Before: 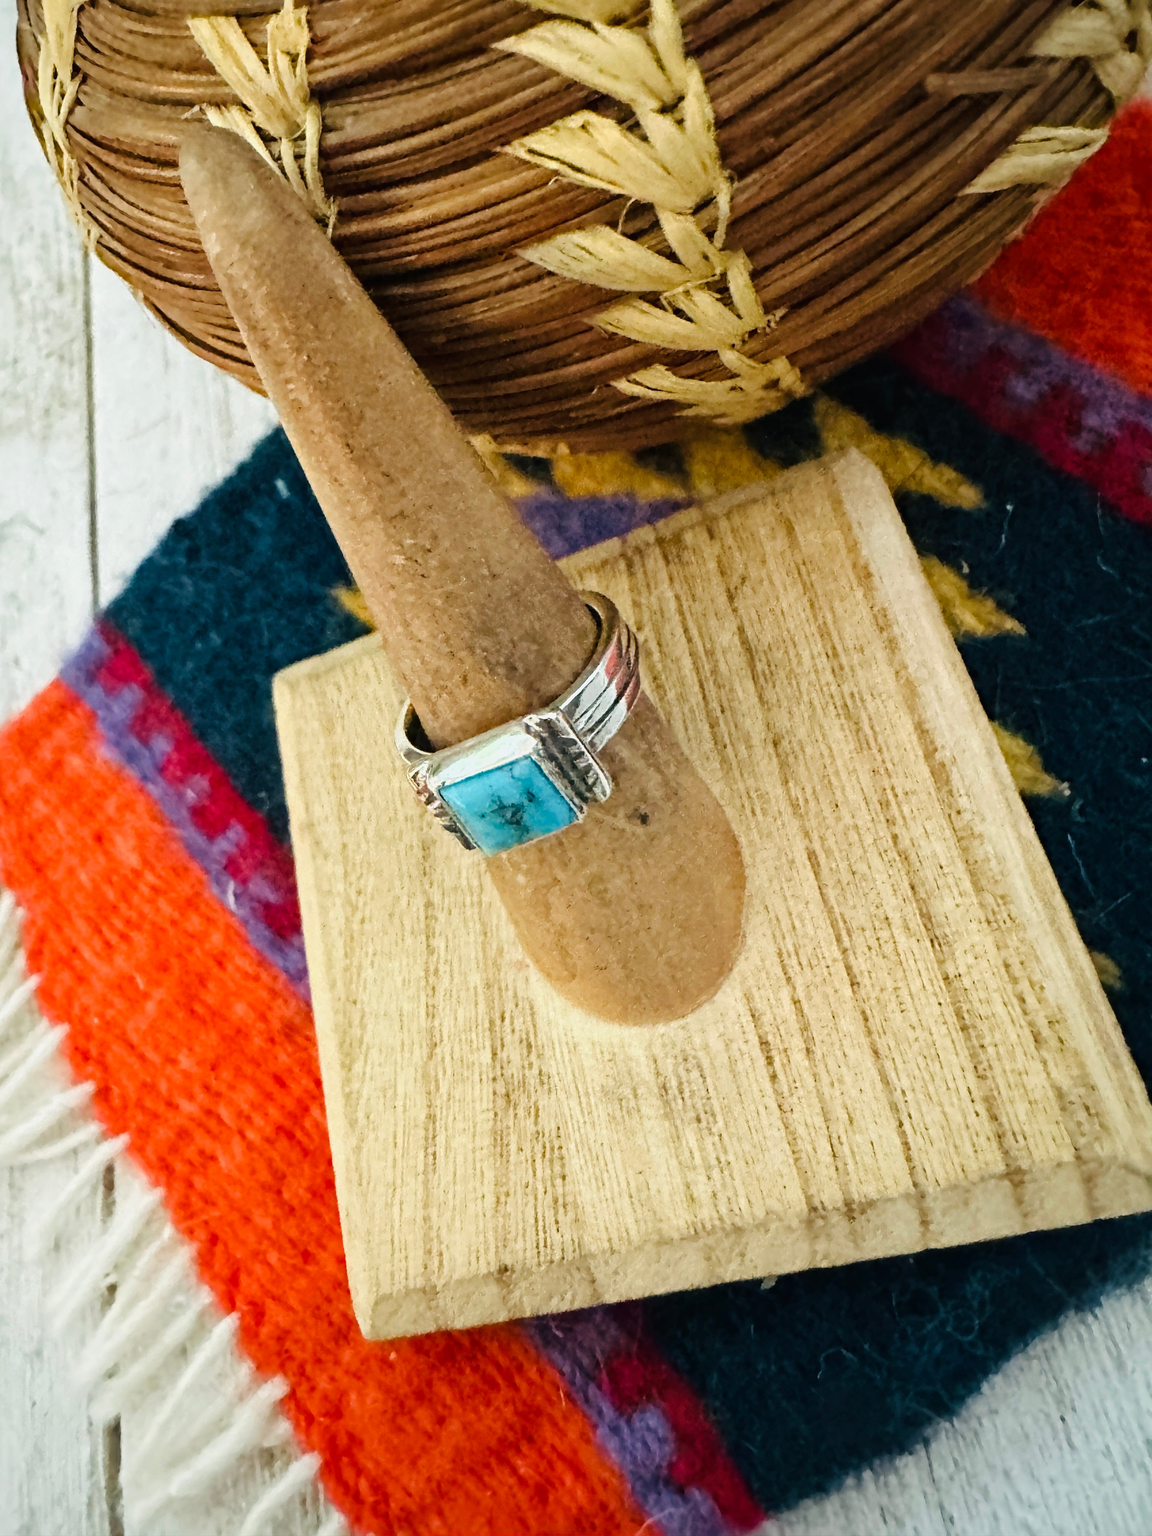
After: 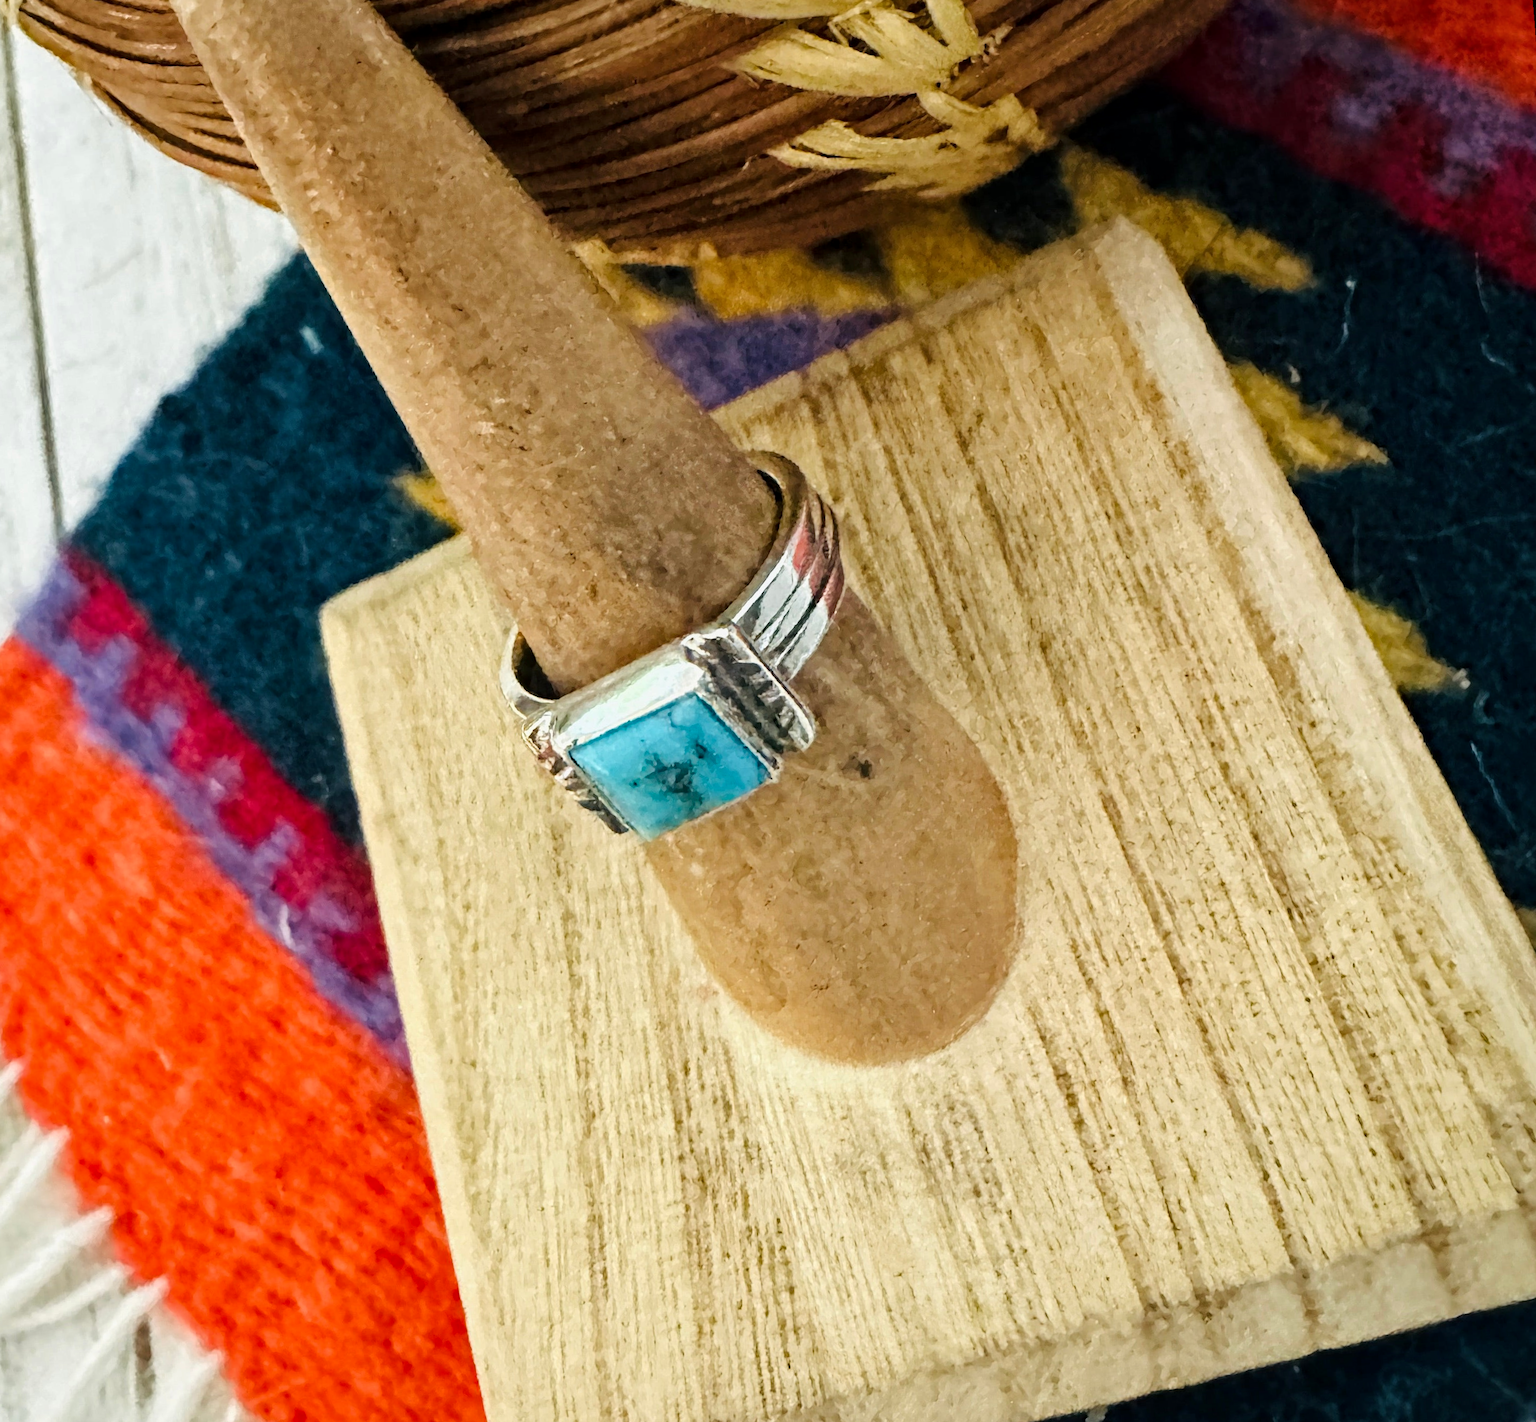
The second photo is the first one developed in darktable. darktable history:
shadows and highlights: shadows 4.1, highlights -17.6, soften with gaussian
local contrast: highlights 100%, shadows 100%, detail 120%, midtone range 0.2
crop and rotate: left 2.991%, top 13.302%, right 1.981%, bottom 12.636%
rotate and perspective: rotation -4.57°, crop left 0.054, crop right 0.944, crop top 0.087, crop bottom 0.914
